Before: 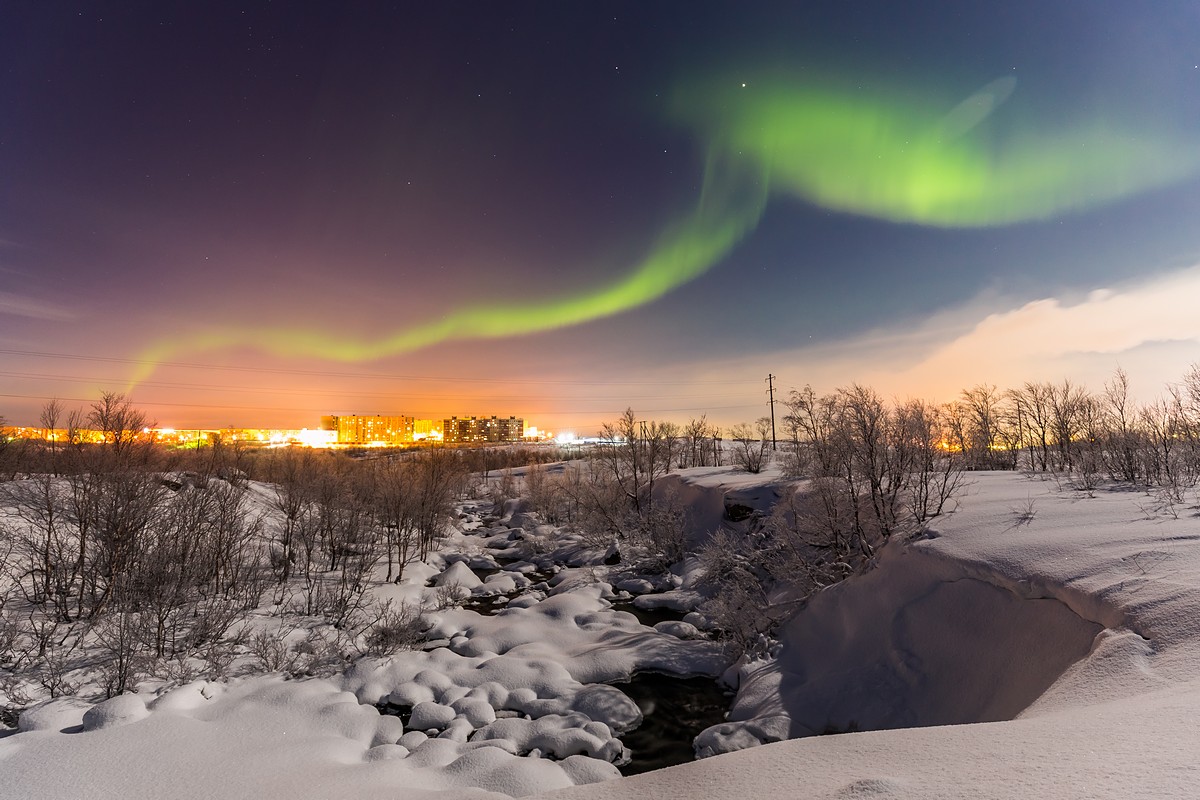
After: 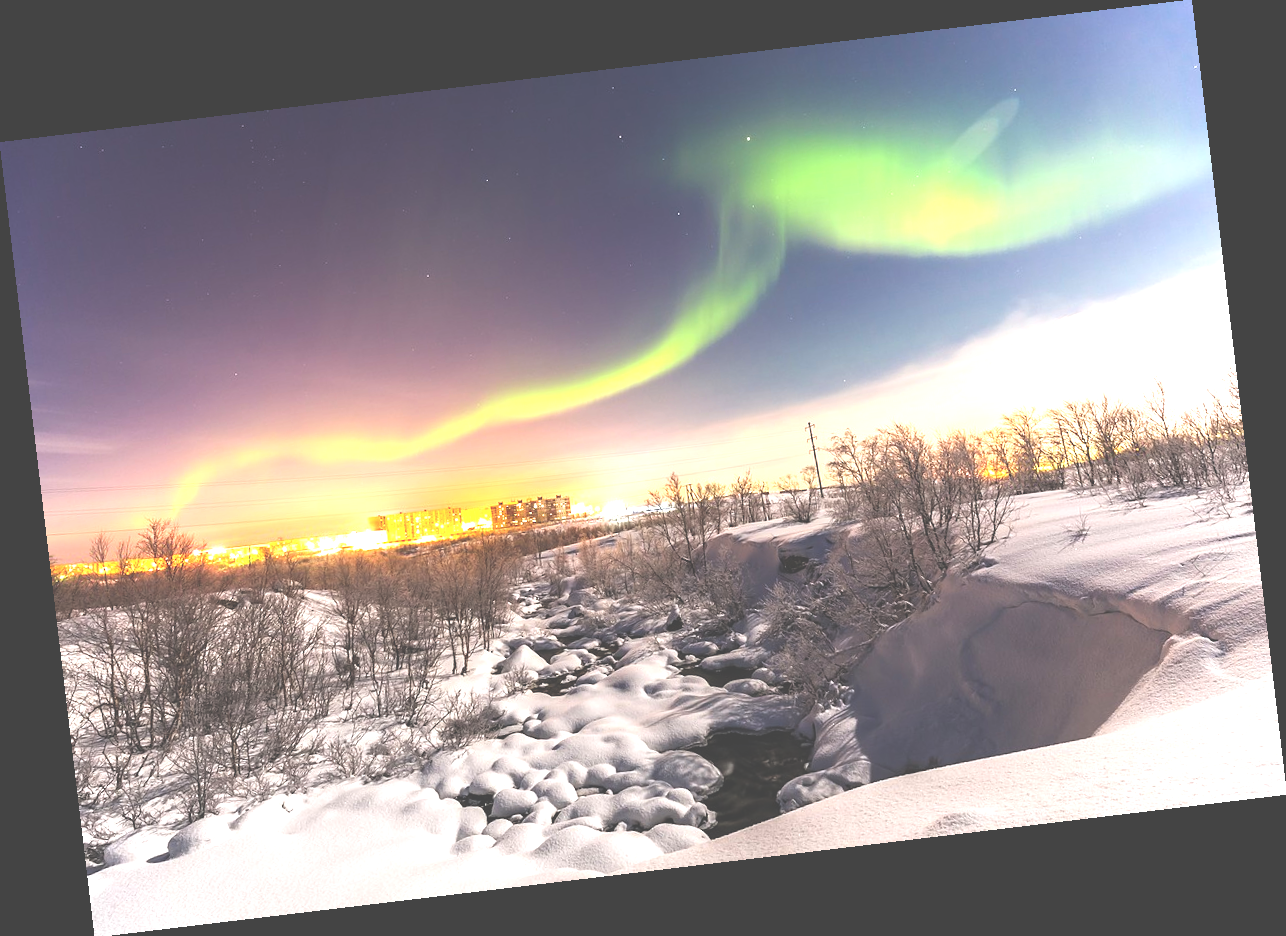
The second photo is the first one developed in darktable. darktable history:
exposure: black level correction -0.023, exposure 1.397 EV, compensate highlight preservation false
rotate and perspective: rotation -6.83°, automatic cropping off
